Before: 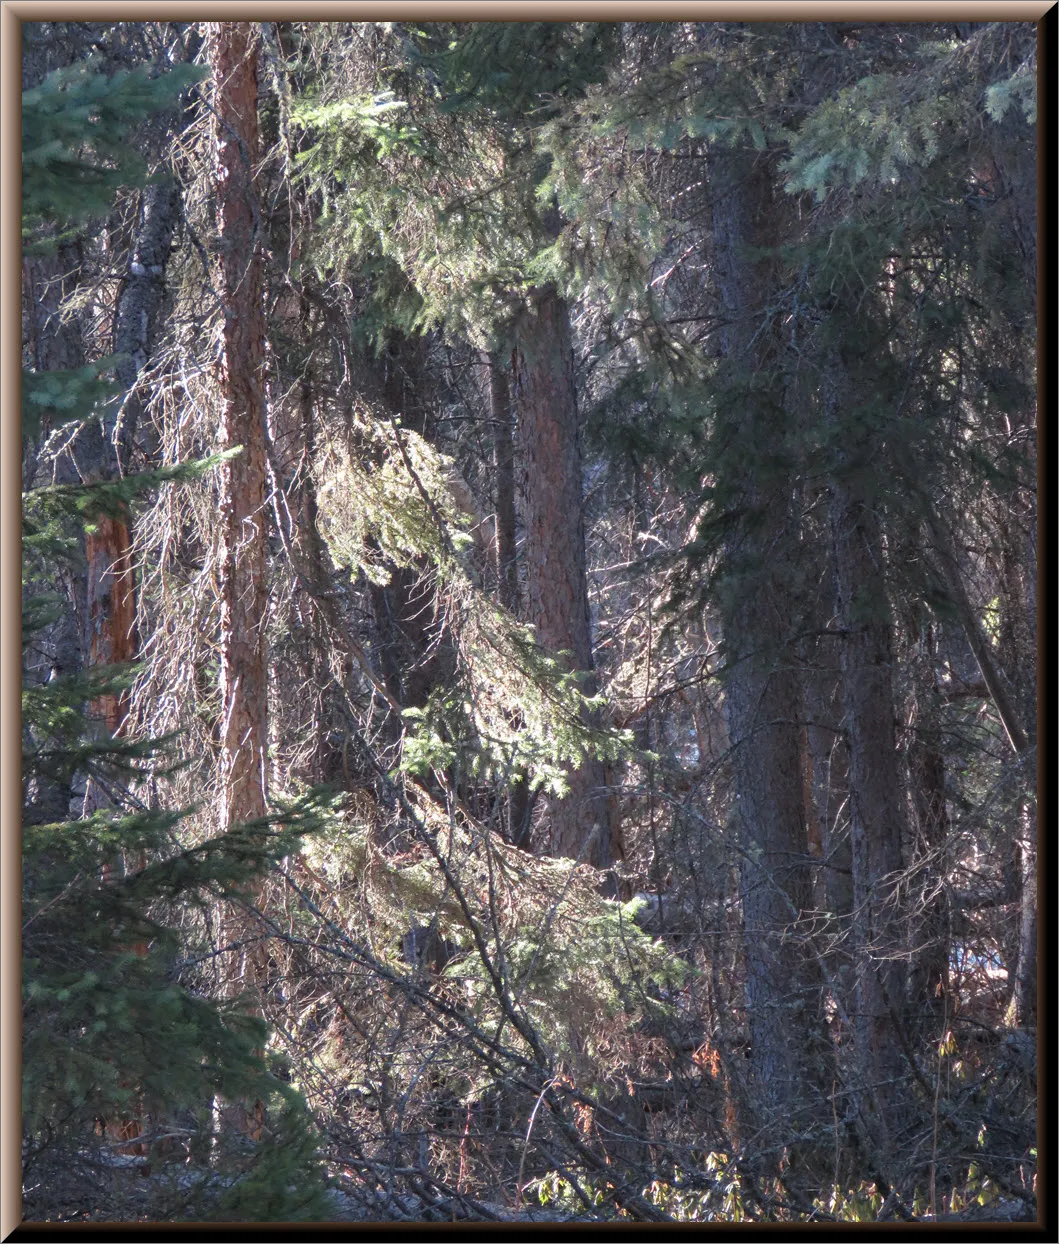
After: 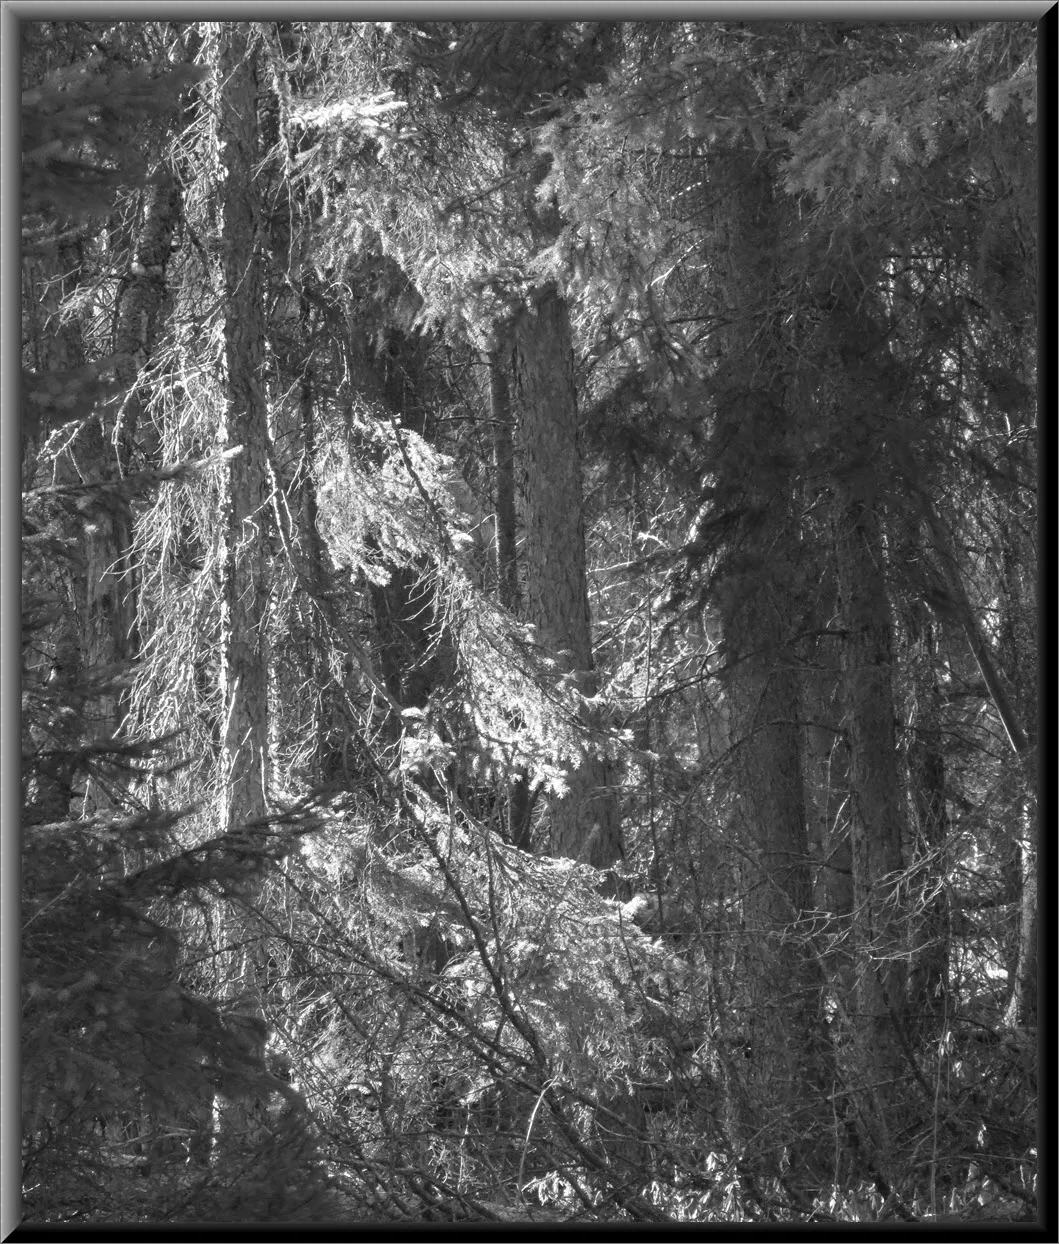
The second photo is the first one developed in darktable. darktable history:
color zones: curves: ch0 [(0.002, 0.589) (0.107, 0.484) (0.146, 0.249) (0.217, 0.352) (0.309, 0.525) (0.39, 0.404) (0.455, 0.169) (0.597, 0.055) (0.724, 0.212) (0.775, 0.691) (0.869, 0.571) (1, 0.587)]; ch1 [(0, 0) (0.143, 0) (0.286, 0) (0.429, 0) (0.571, 0) (0.714, 0) (0.857, 0)]
vignetting: fall-off start 116.67%, fall-off radius 59.26%, brightness -0.31, saturation -0.056
